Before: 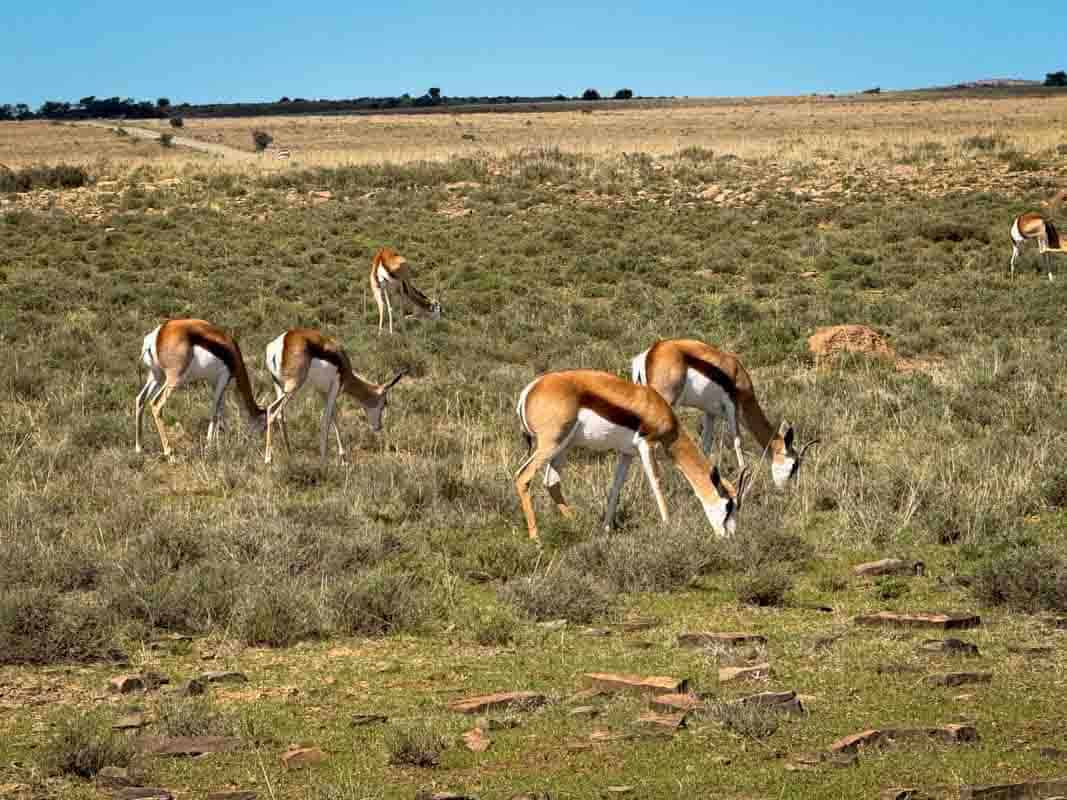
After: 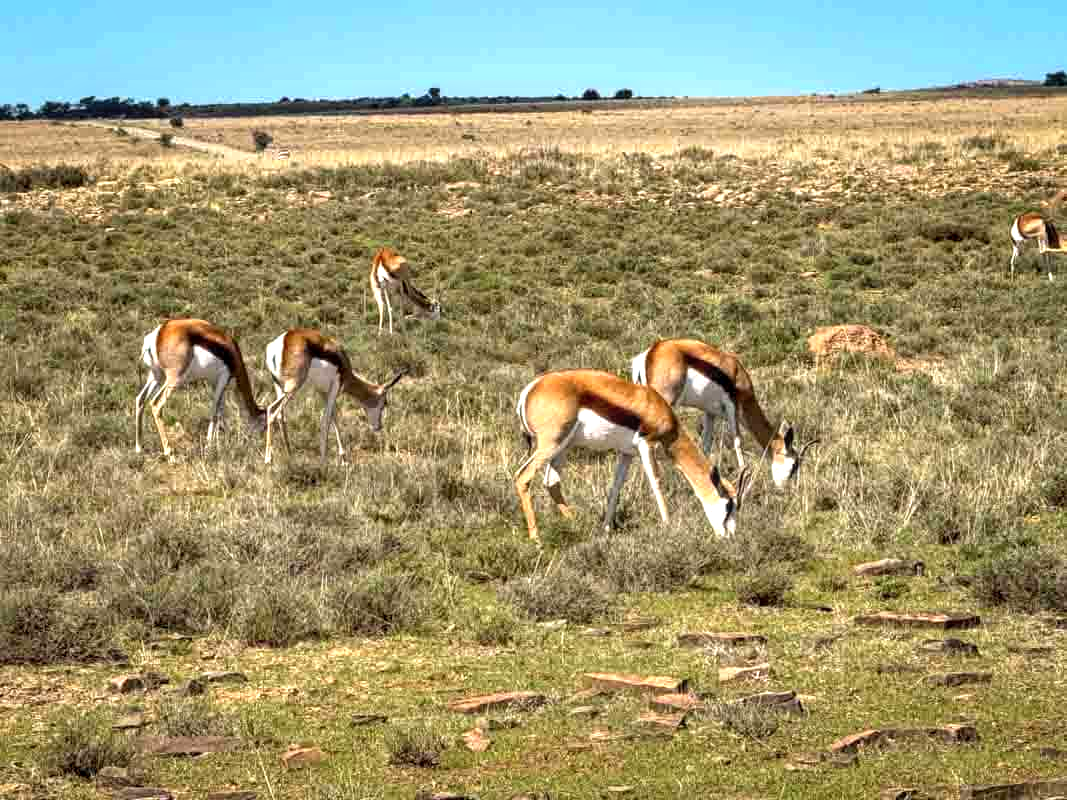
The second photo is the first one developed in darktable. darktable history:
local contrast: on, module defaults
exposure: exposure 0.519 EV, compensate highlight preservation false
